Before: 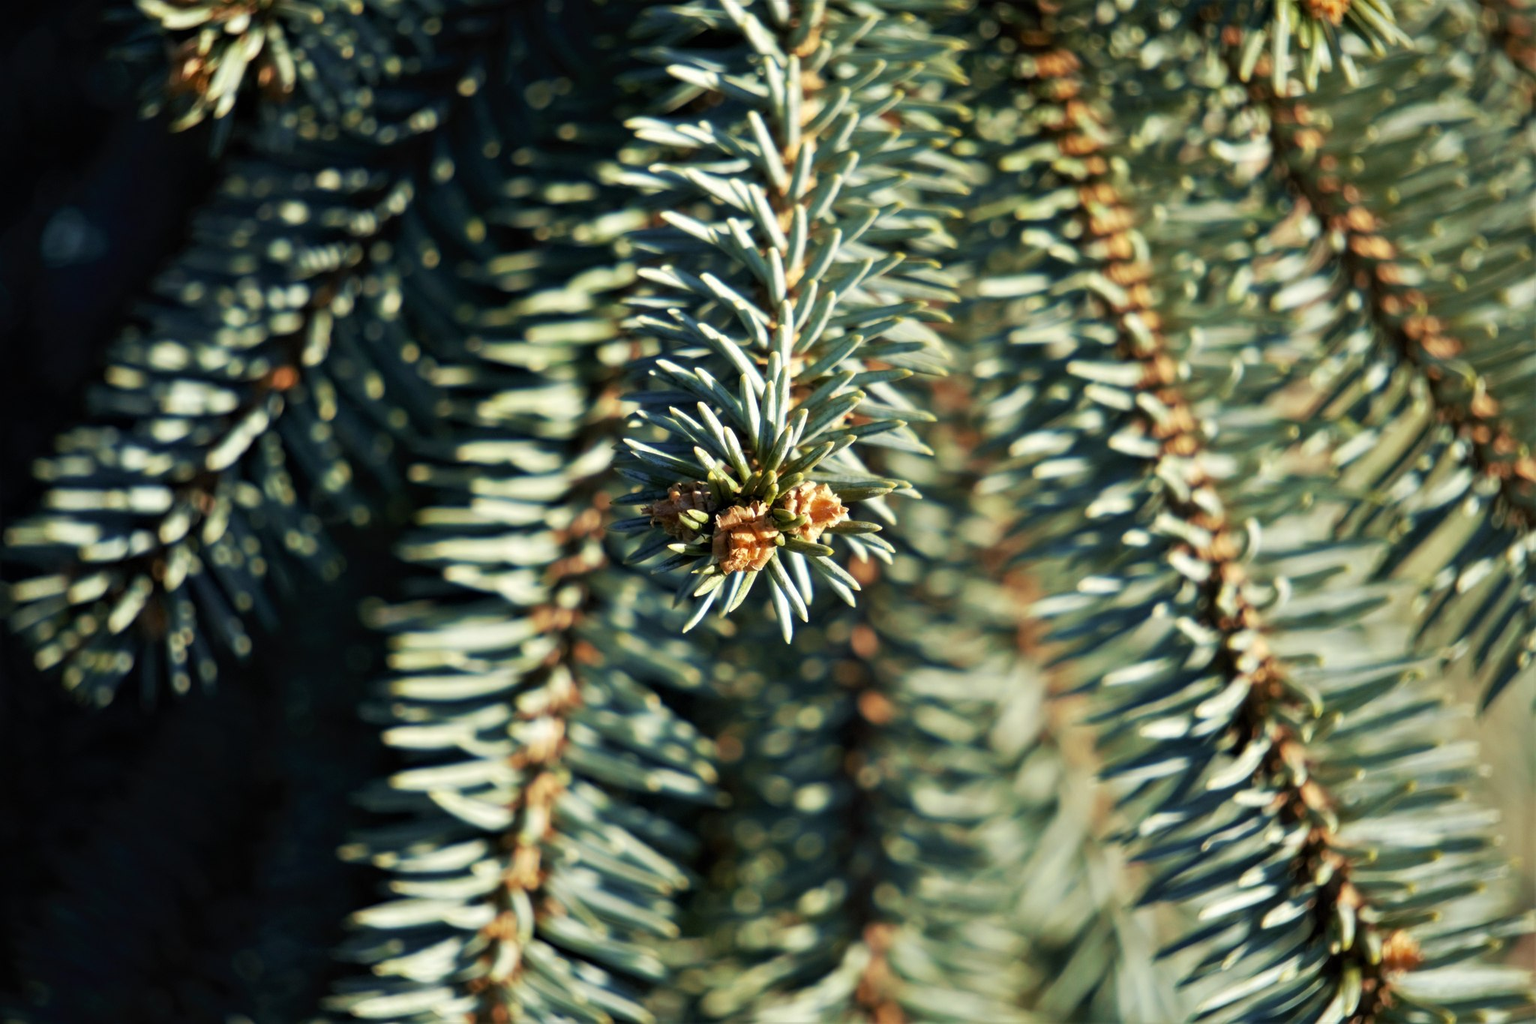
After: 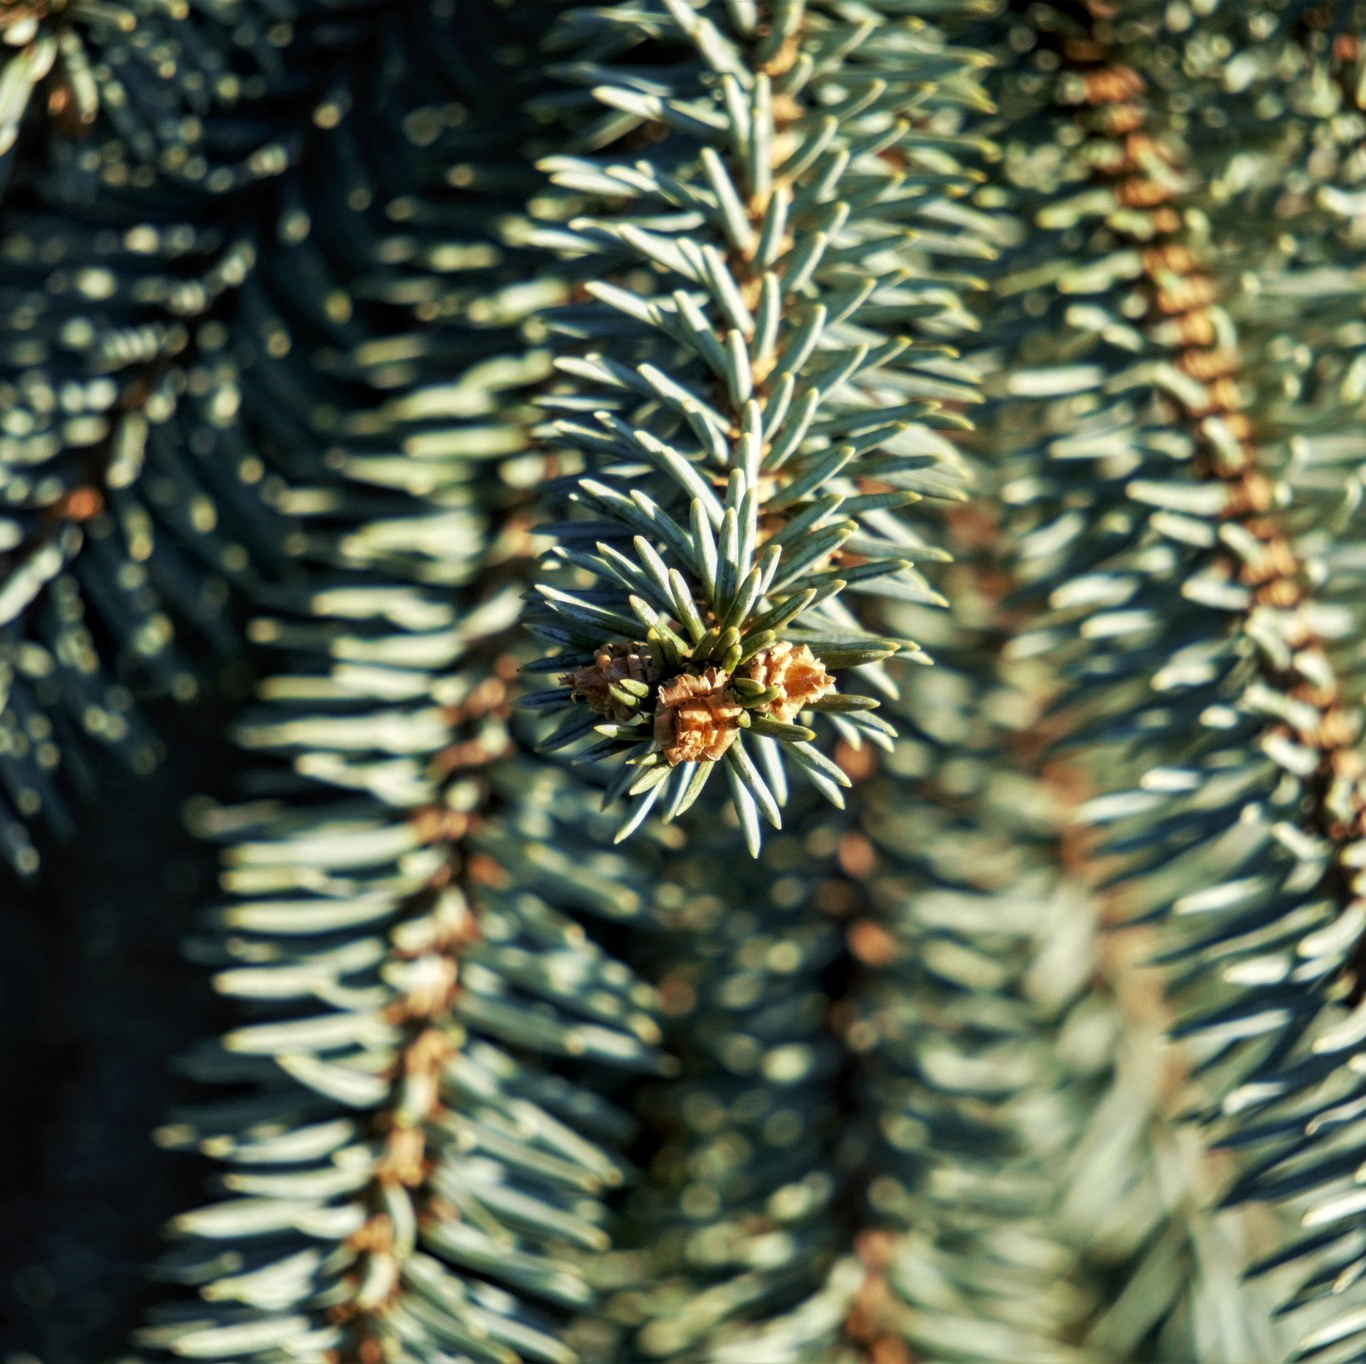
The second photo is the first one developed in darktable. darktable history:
crop and rotate: left 14.49%, right 18.765%
local contrast: on, module defaults
